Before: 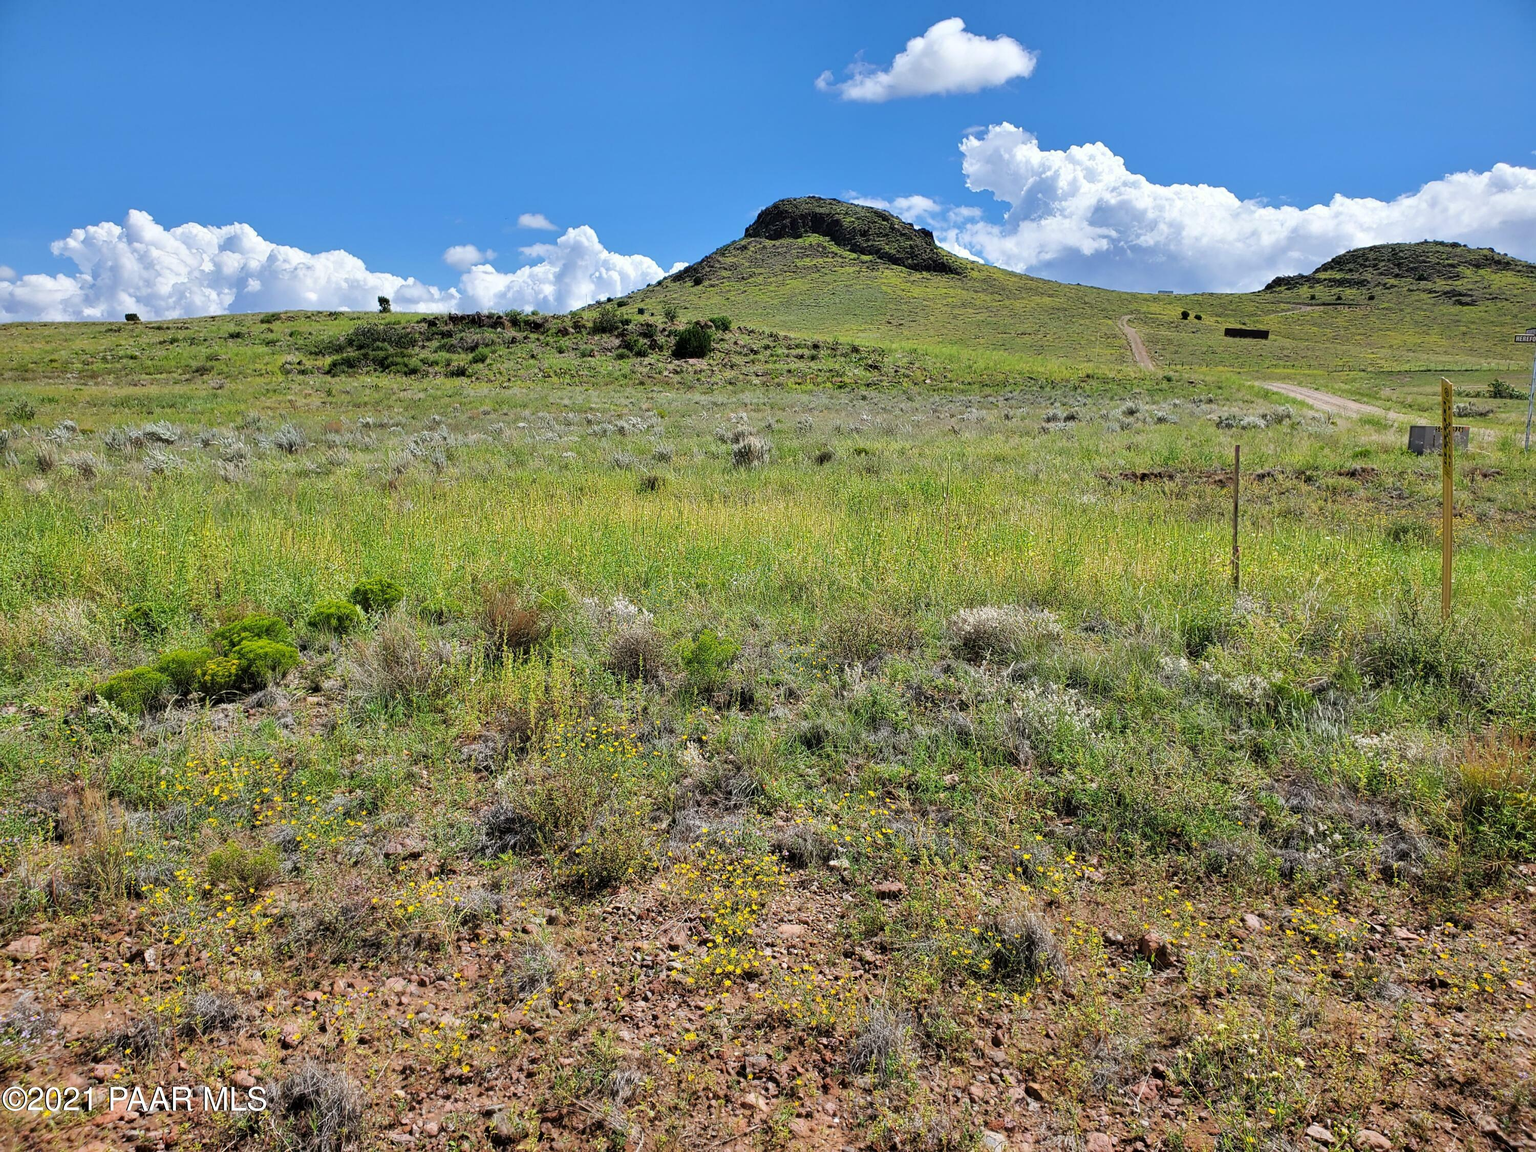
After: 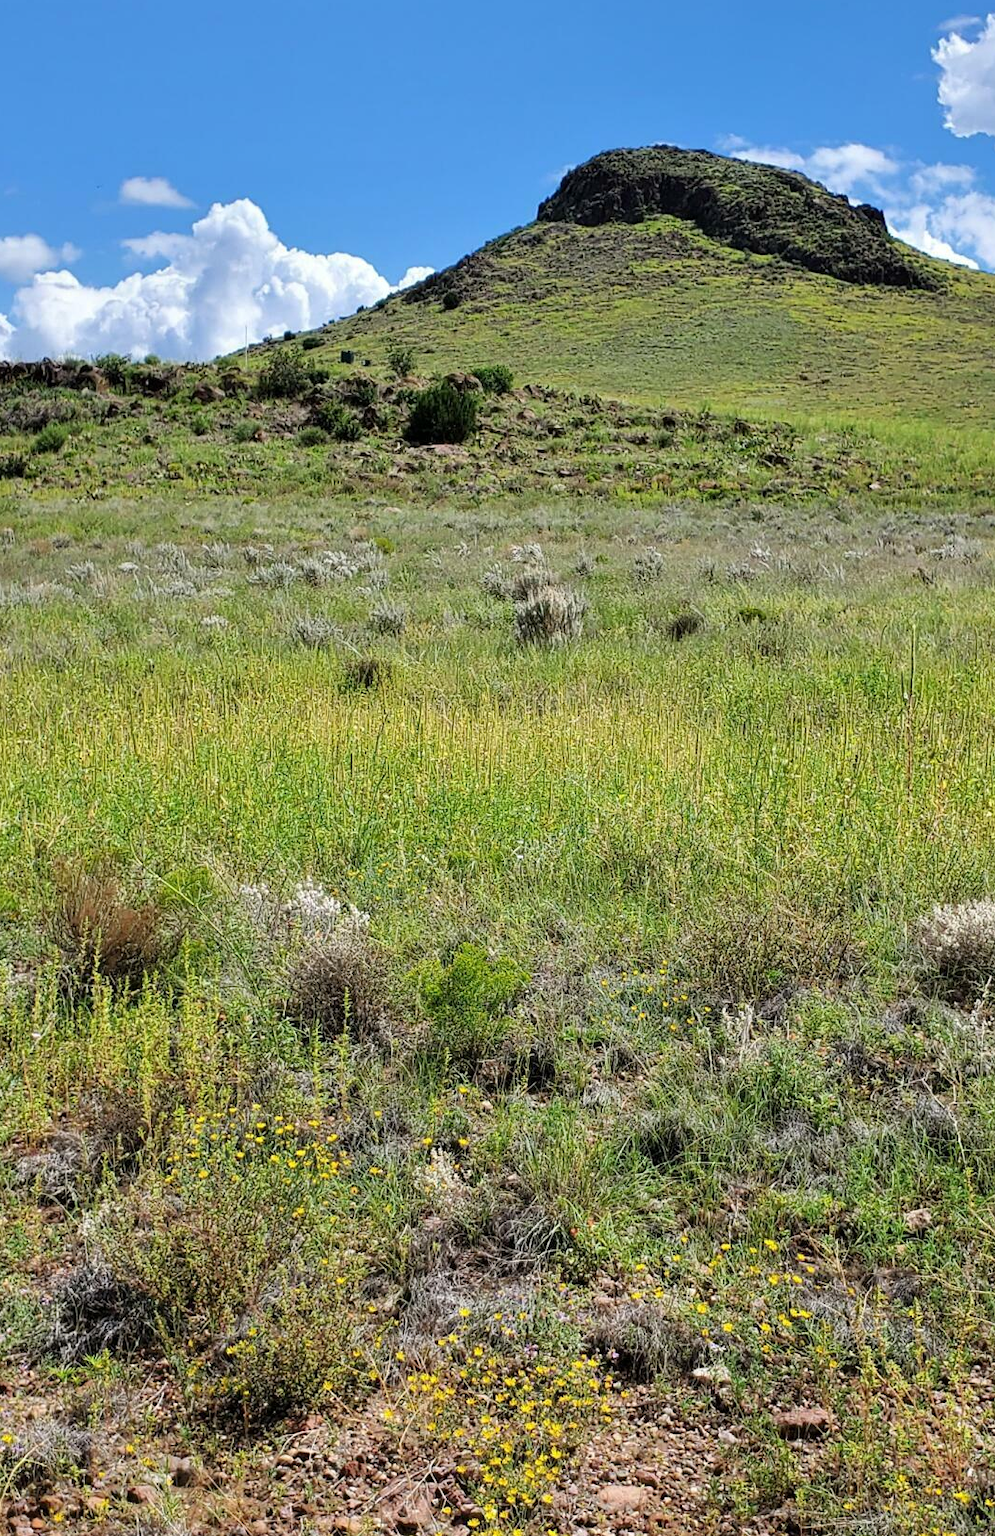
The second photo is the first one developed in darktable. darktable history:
tone curve: color space Lab, linked channels, preserve colors none
tone equalizer: on, module defaults
crop and rotate: left 29.476%, top 10.214%, right 35.32%, bottom 17.333%
